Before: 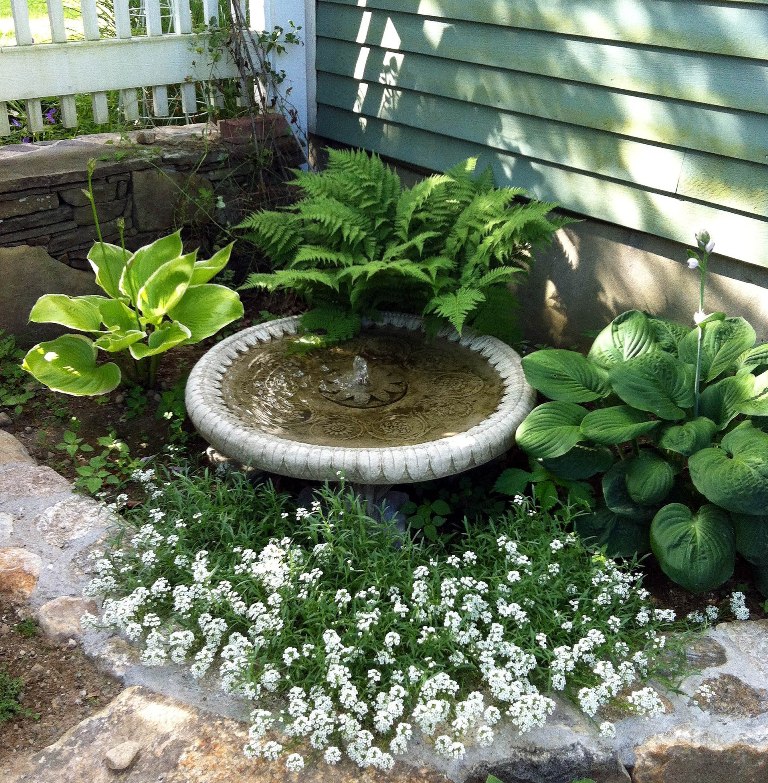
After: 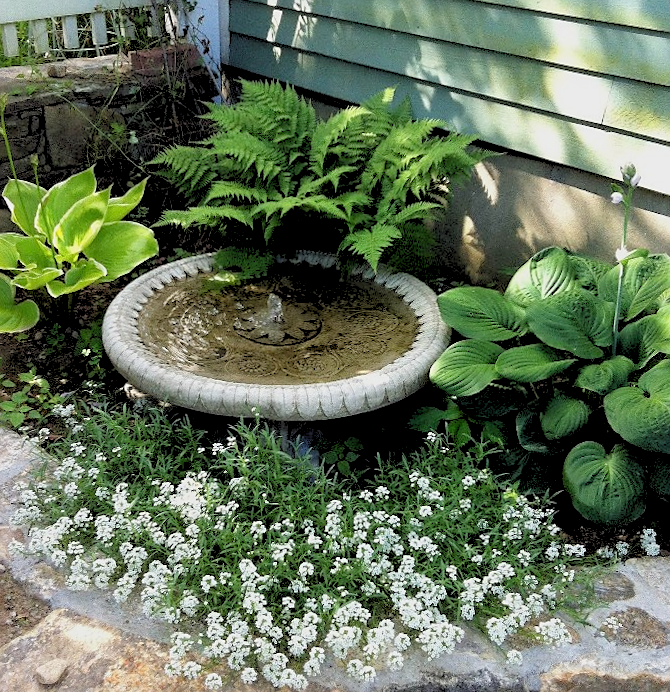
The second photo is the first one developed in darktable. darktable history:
rgb levels: preserve colors sum RGB, levels [[0.038, 0.433, 0.934], [0, 0.5, 1], [0, 0.5, 1]]
sharpen: radius 1.458, amount 0.398, threshold 1.271
crop and rotate: left 8.262%, top 9.226%
rotate and perspective: rotation 0.074°, lens shift (vertical) 0.096, lens shift (horizontal) -0.041, crop left 0.043, crop right 0.952, crop top 0.024, crop bottom 0.979
